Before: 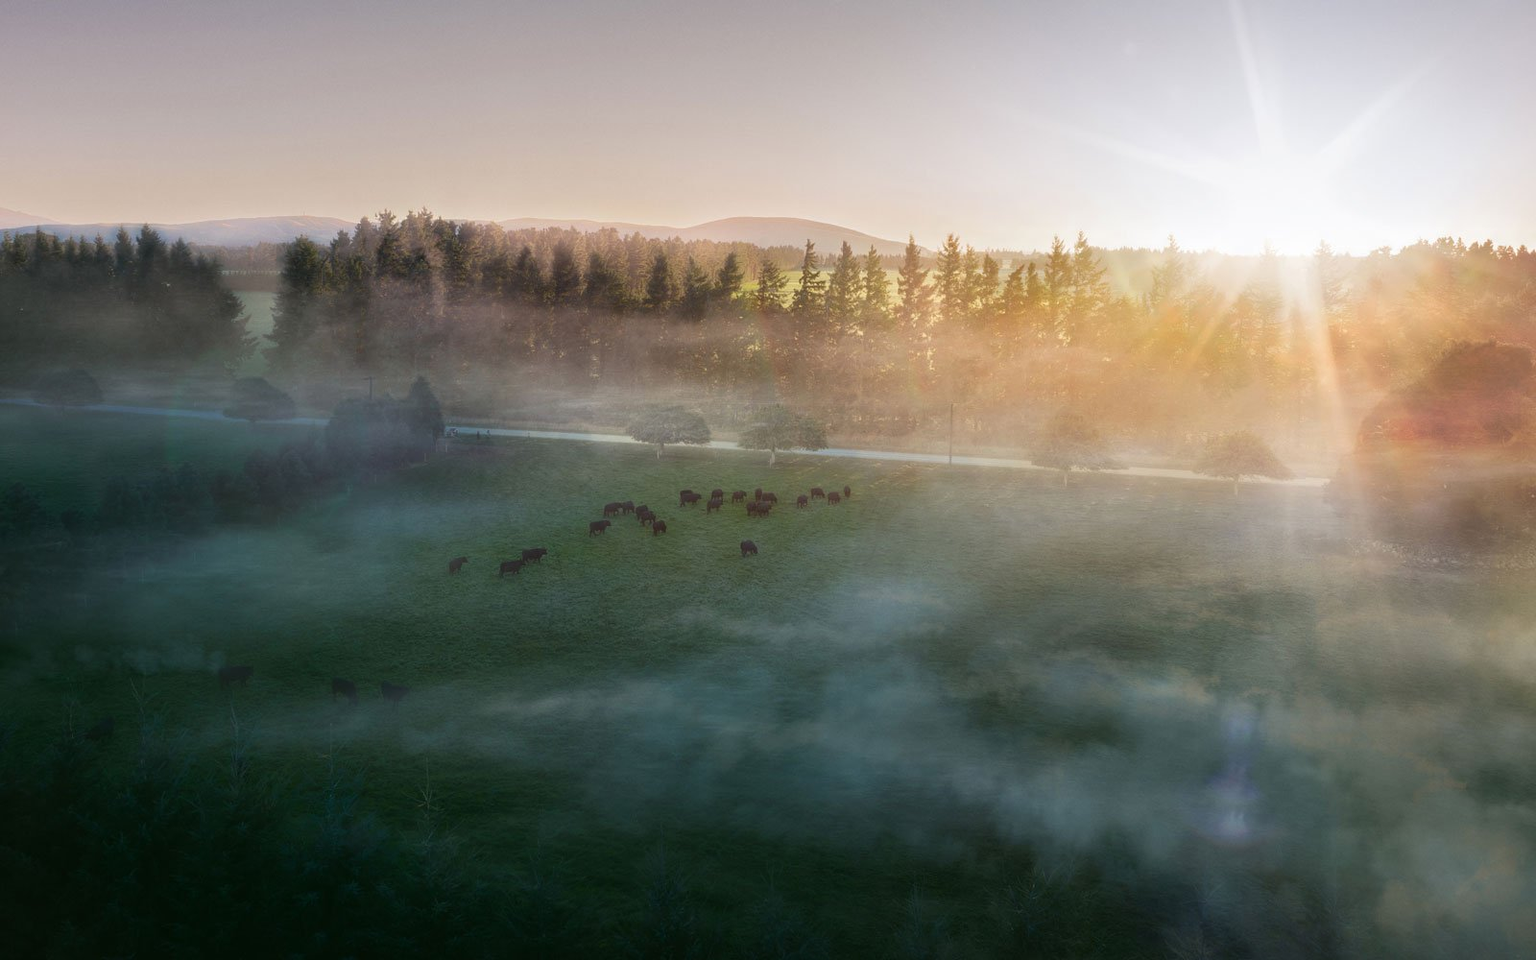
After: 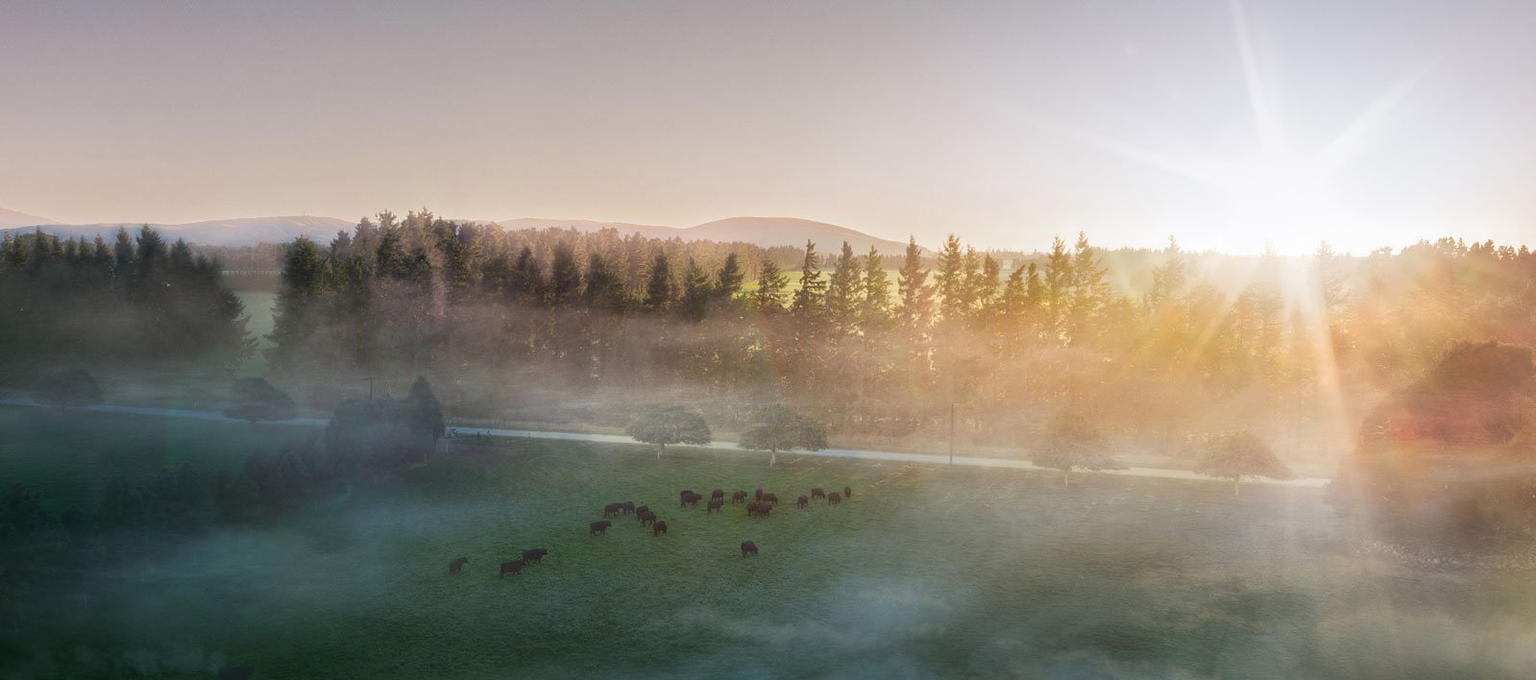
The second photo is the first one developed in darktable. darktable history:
crop: right 0%, bottom 29.139%
